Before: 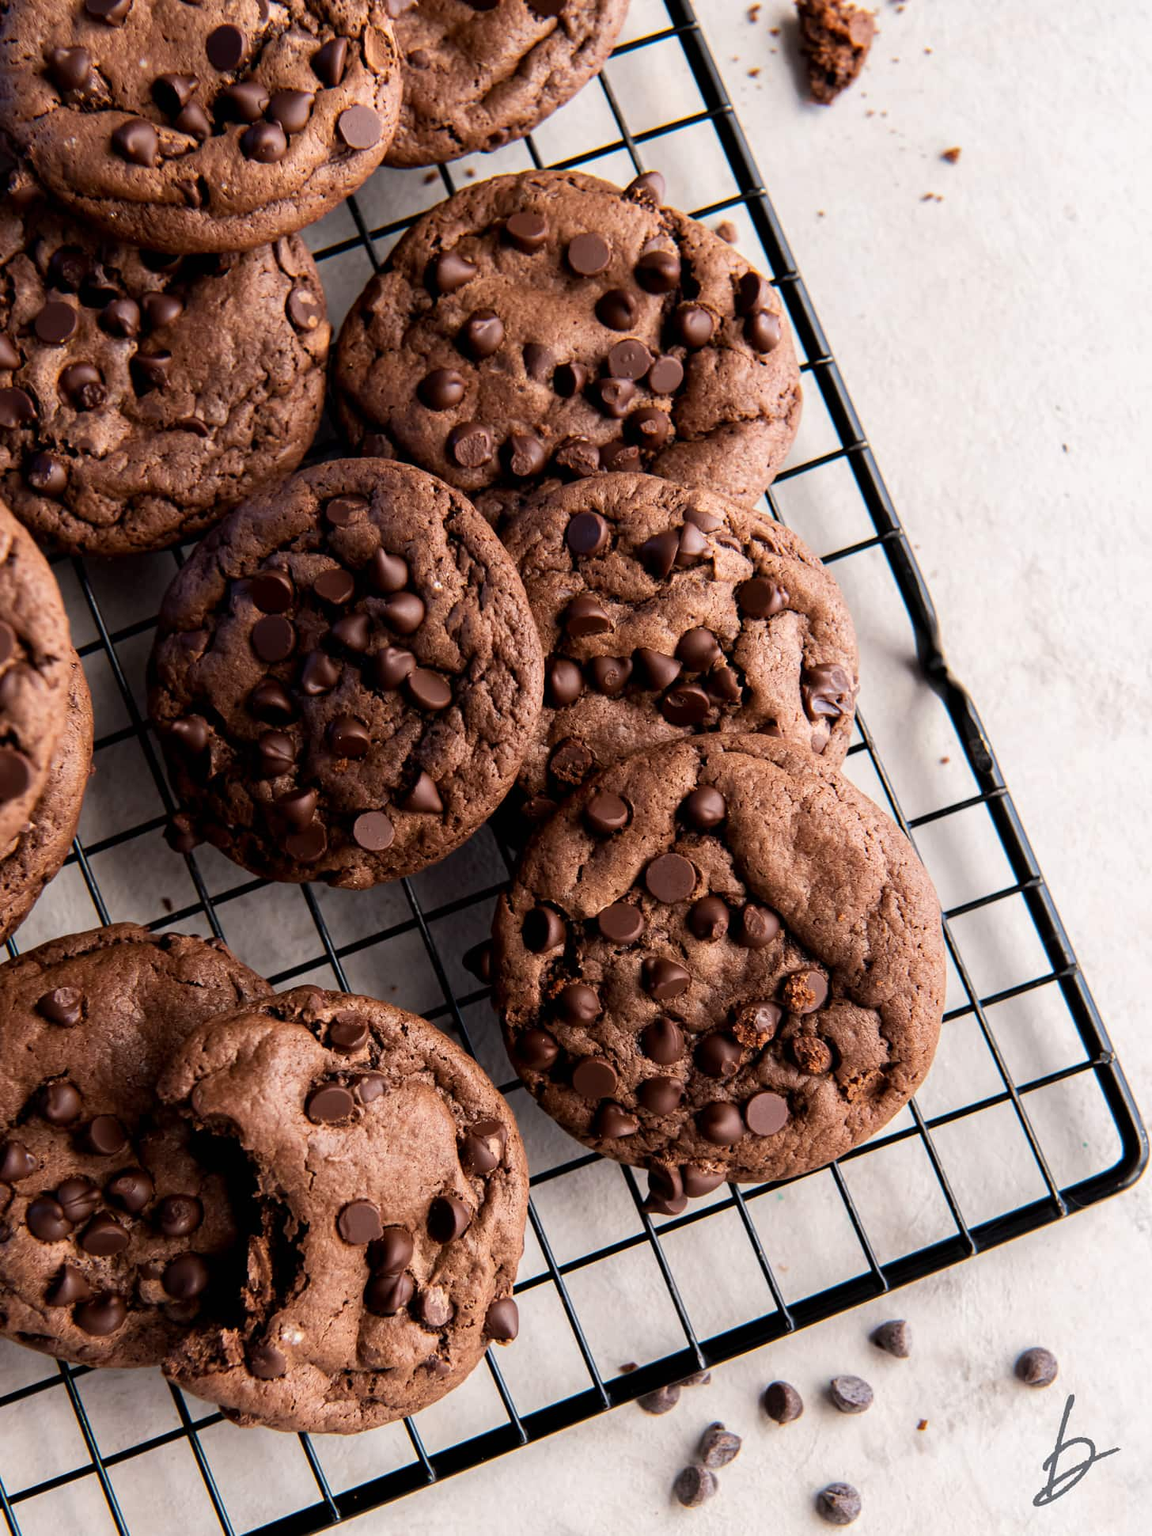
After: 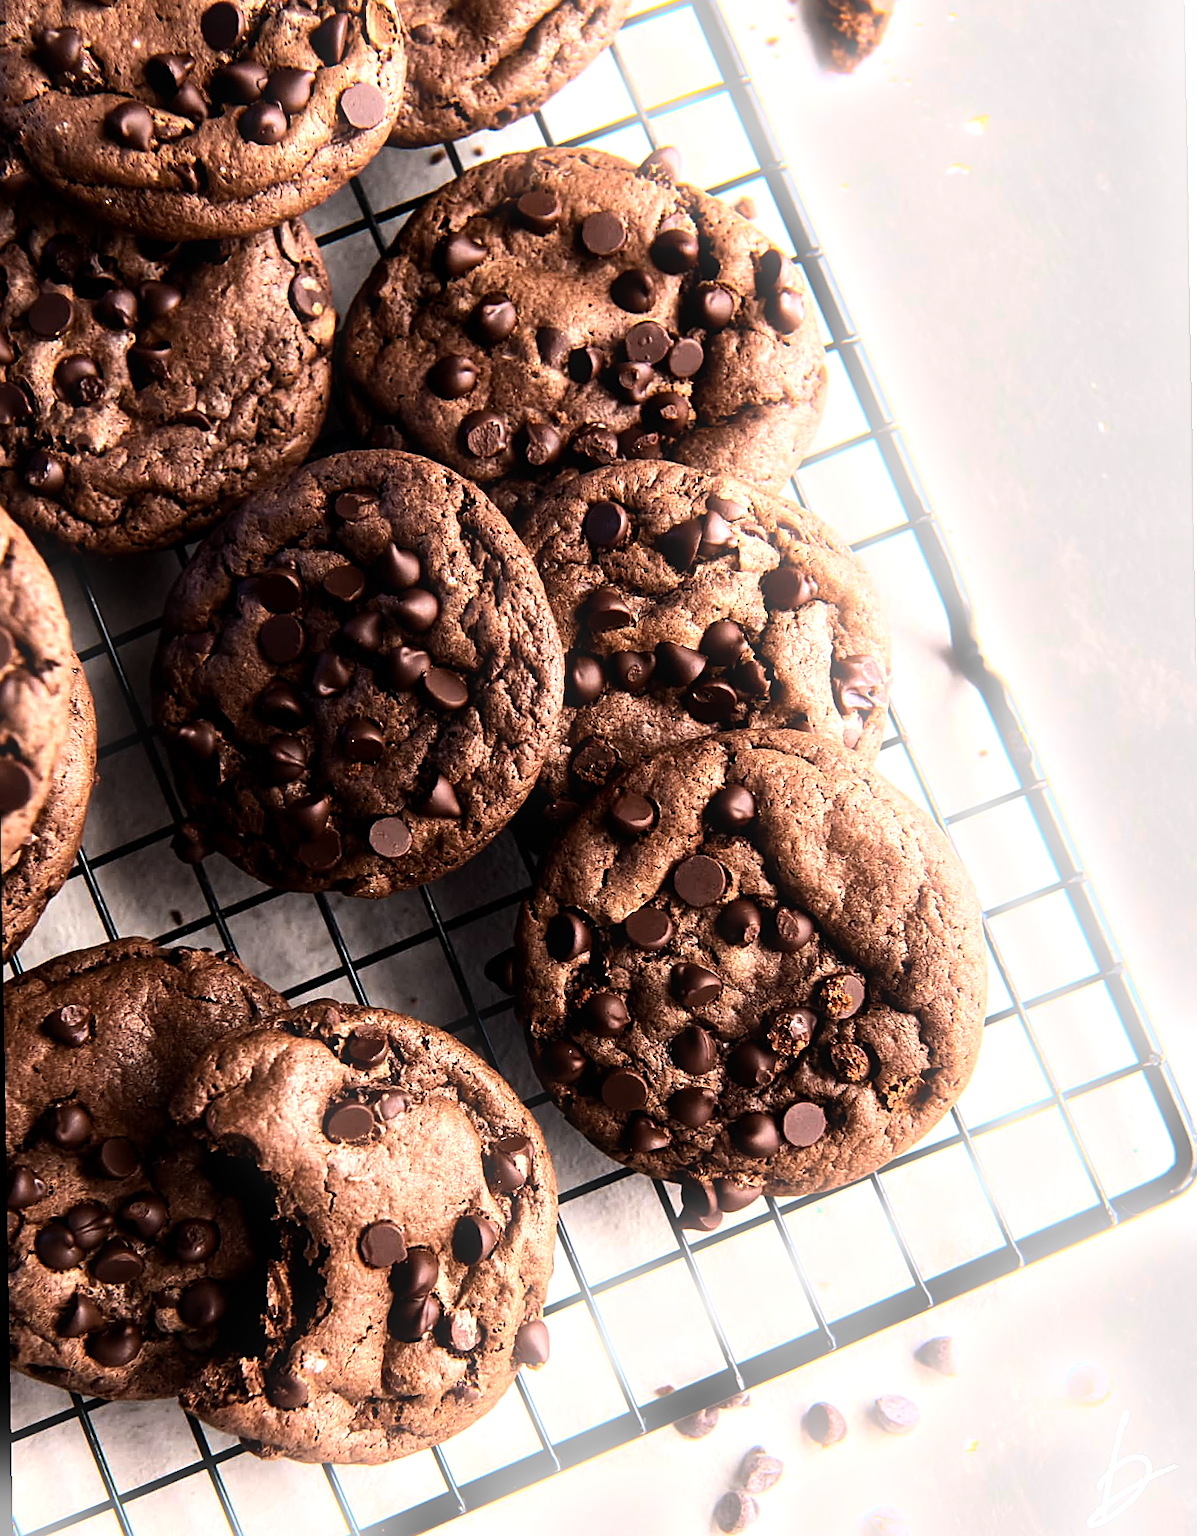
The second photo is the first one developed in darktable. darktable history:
bloom: size 9%, threshold 100%, strength 7%
rotate and perspective: rotation -1°, crop left 0.011, crop right 0.989, crop top 0.025, crop bottom 0.975
tone equalizer: -8 EV -1.08 EV, -7 EV -1.01 EV, -6 EV -0.867 EV, -5 EV -0.578 EV, -3 EV 0.578 EV, -2 EV 0.867 EV, -1 EV 1.01 EV, +0 EV 1.08 EV, edges refinement/feathering 500, mask exposure compensation -1.57 EV, preserve details no
sharpen: on, module defaults
